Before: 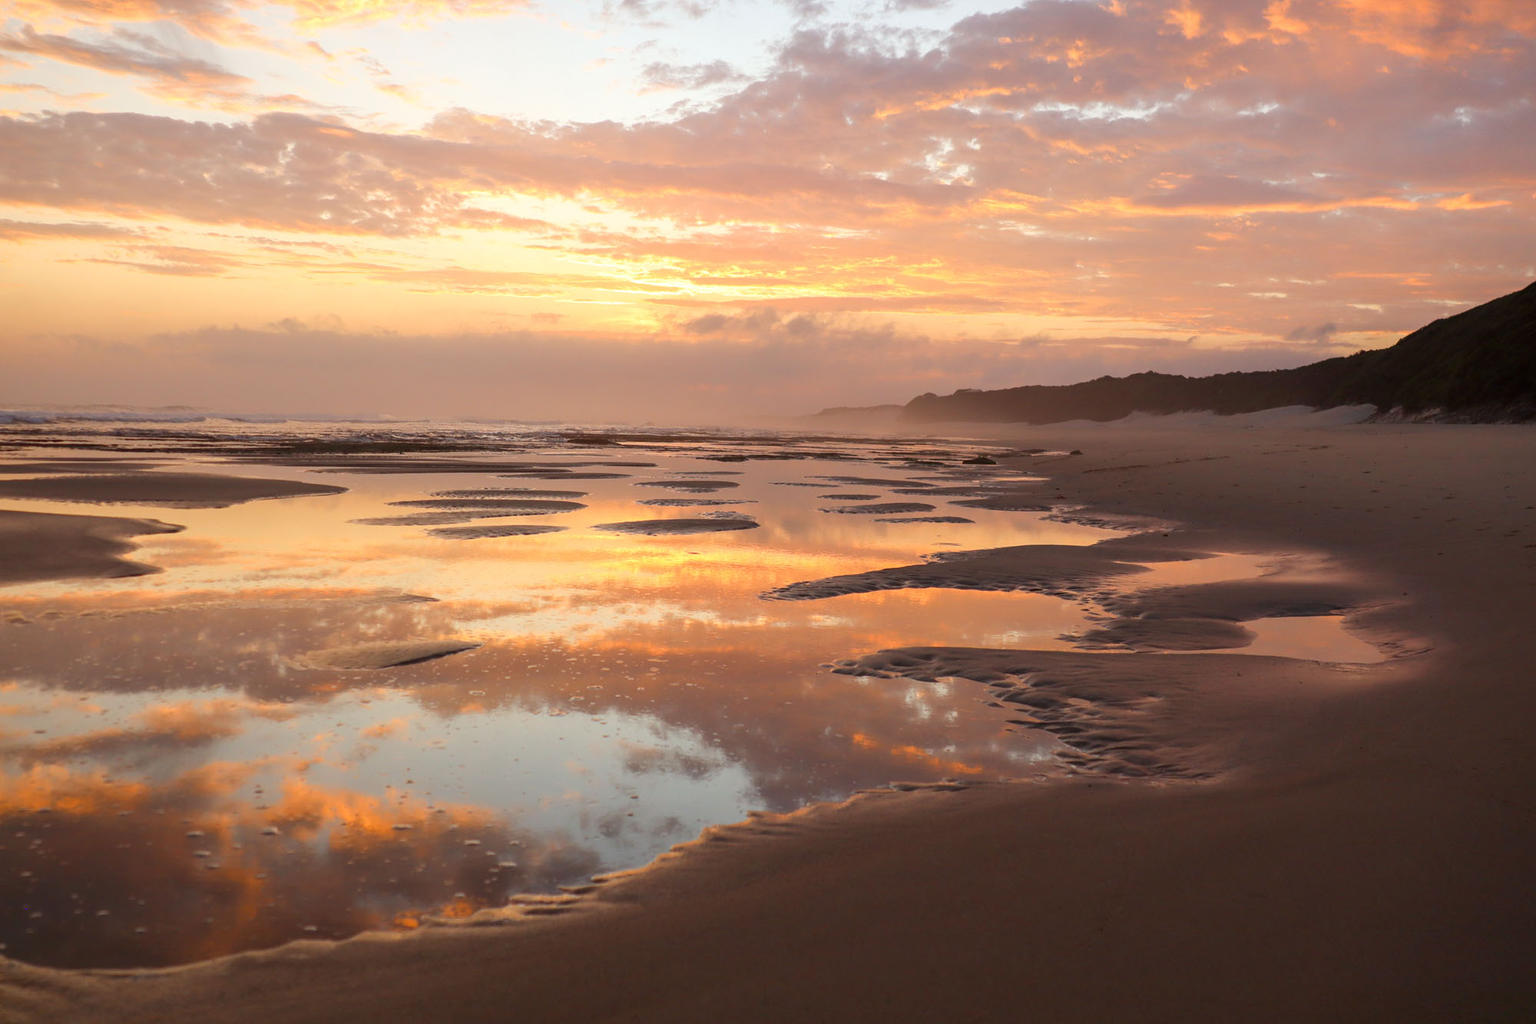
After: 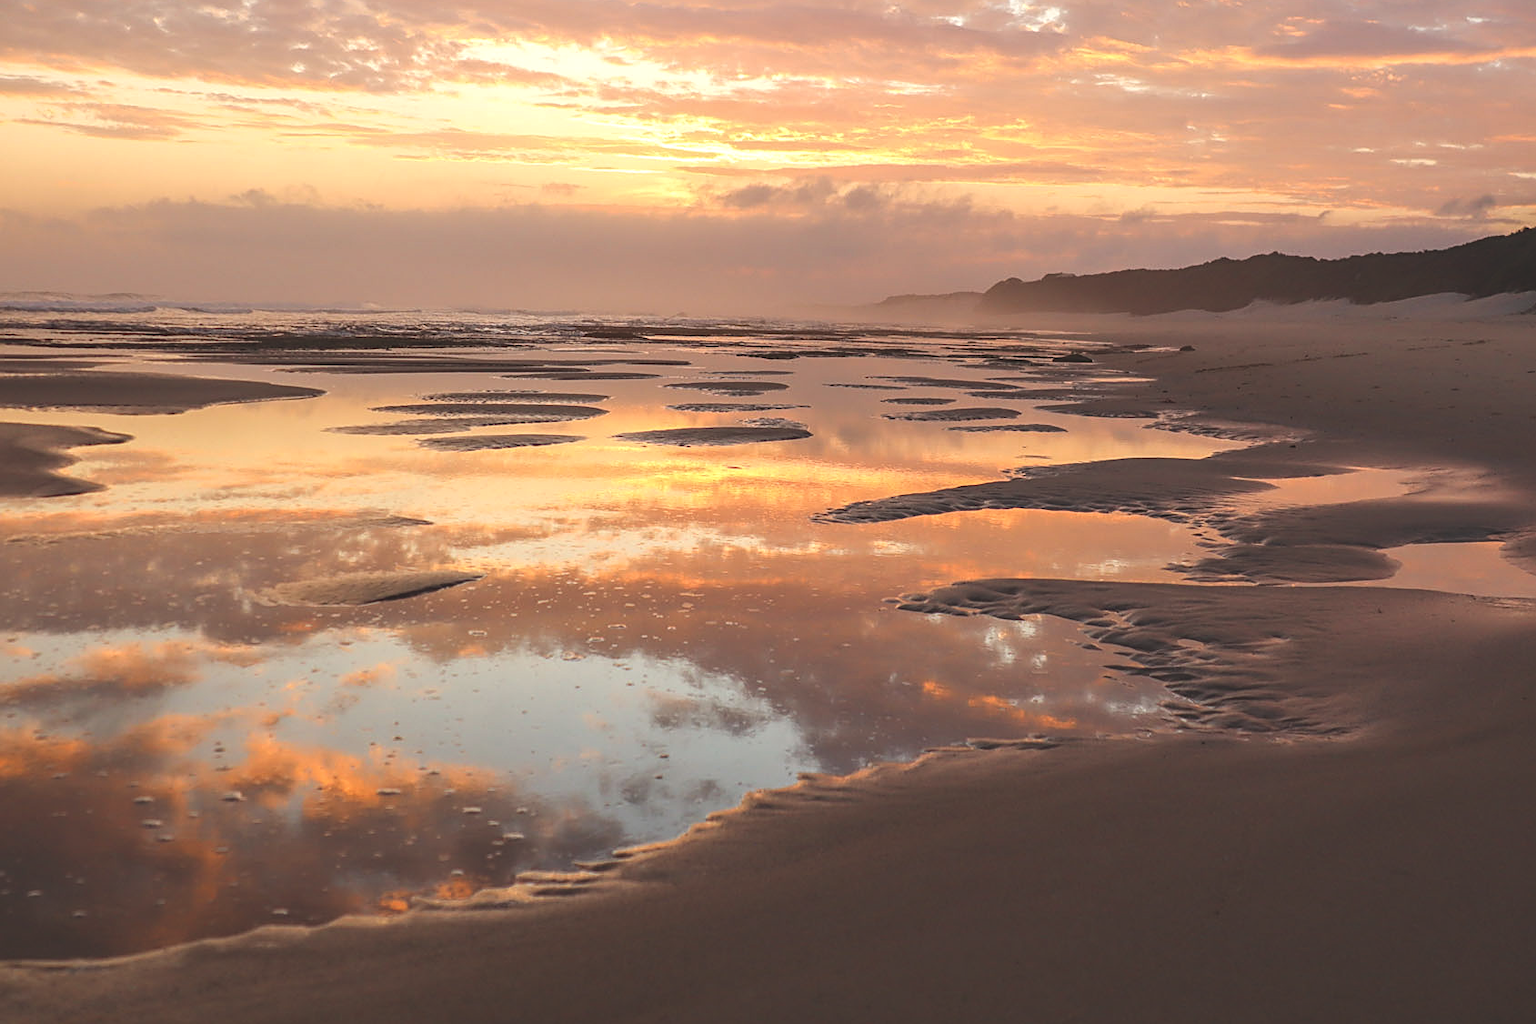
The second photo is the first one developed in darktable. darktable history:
local contrast: on, module defaults
crop and rotate: left 4.842%, top 15.51%, right 10.668%
exposure: black level correction -0.023, exposure -0.039 EV, compensate highlight preservation false
sharpen: on, module defaults
